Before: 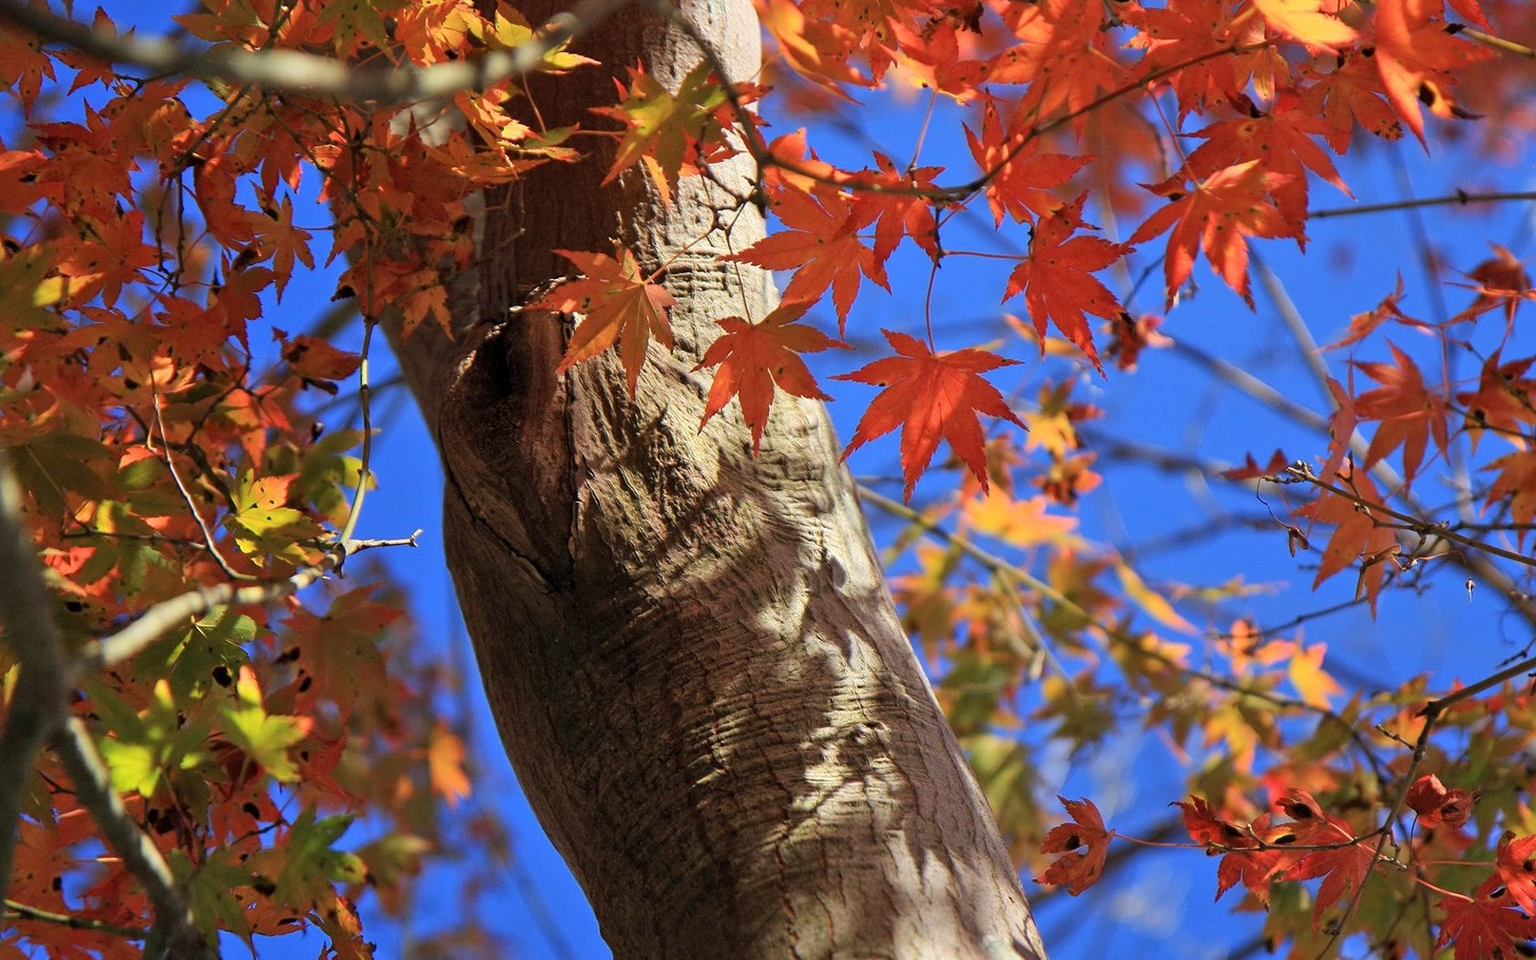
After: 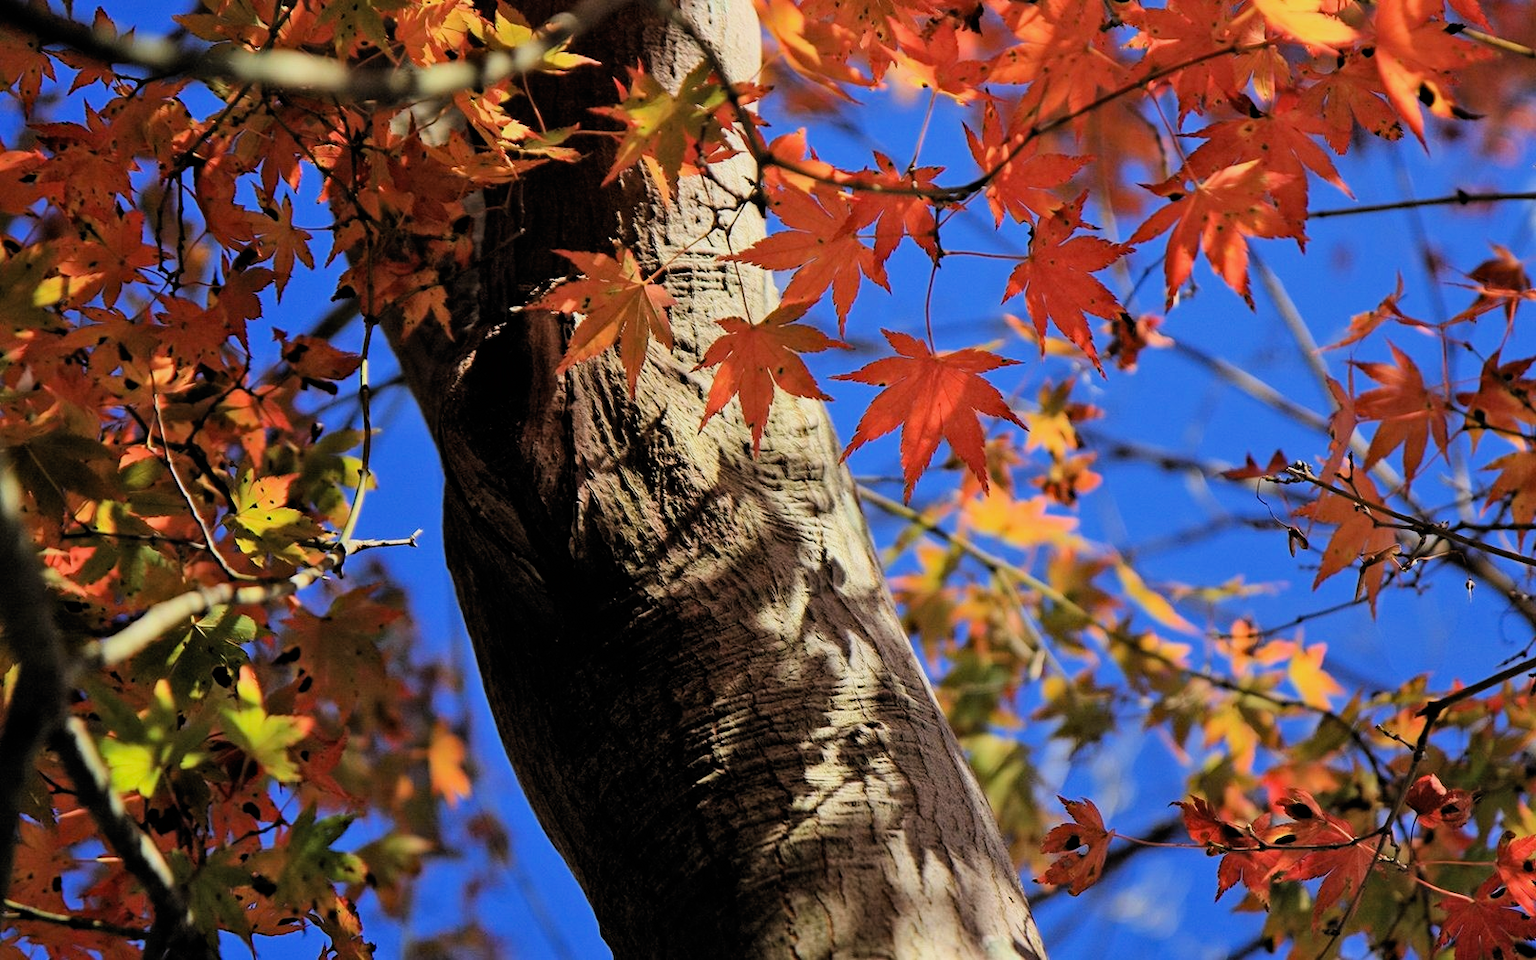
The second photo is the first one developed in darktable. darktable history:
filmic rgb: black relative exposure -5.04 EV, white relative exposure 3.97 EV, hardness 2.9, contrast 1.298, highlights saturation mix -9.08%, color science v6 (2022)
haze removal: compatibility mode true, adaptive false
